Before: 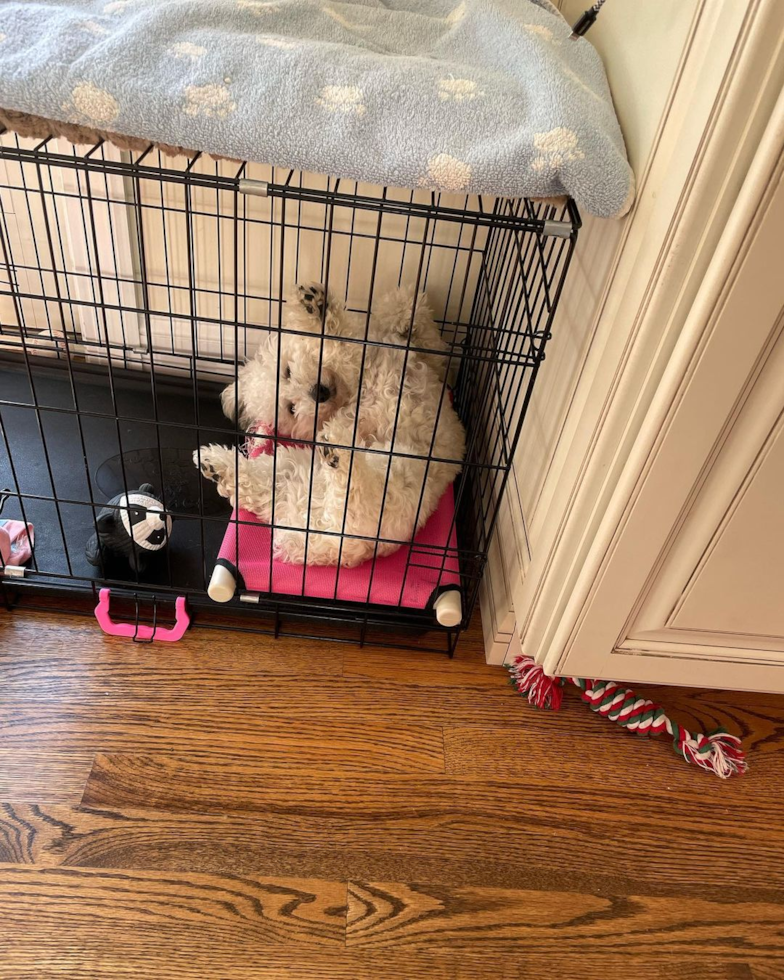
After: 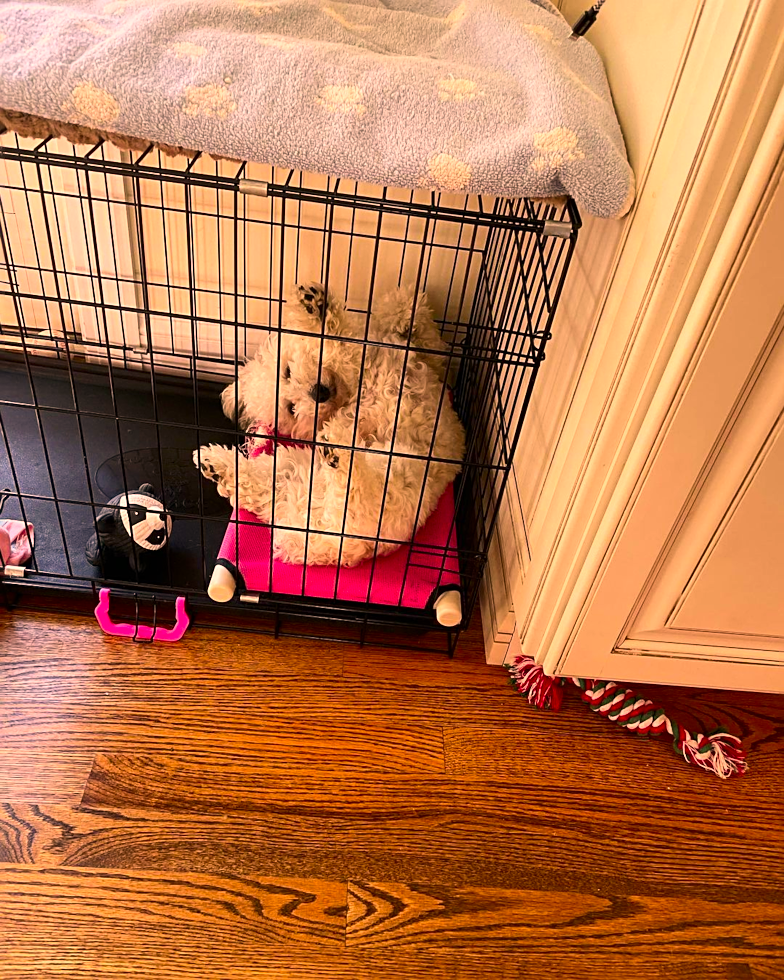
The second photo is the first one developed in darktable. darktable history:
contrast brightness saturation: contrast 0.163, saturation 0.323
color correction: highlights a* 21.25, highlights b* 19.32
sharpen: on, module defaults
